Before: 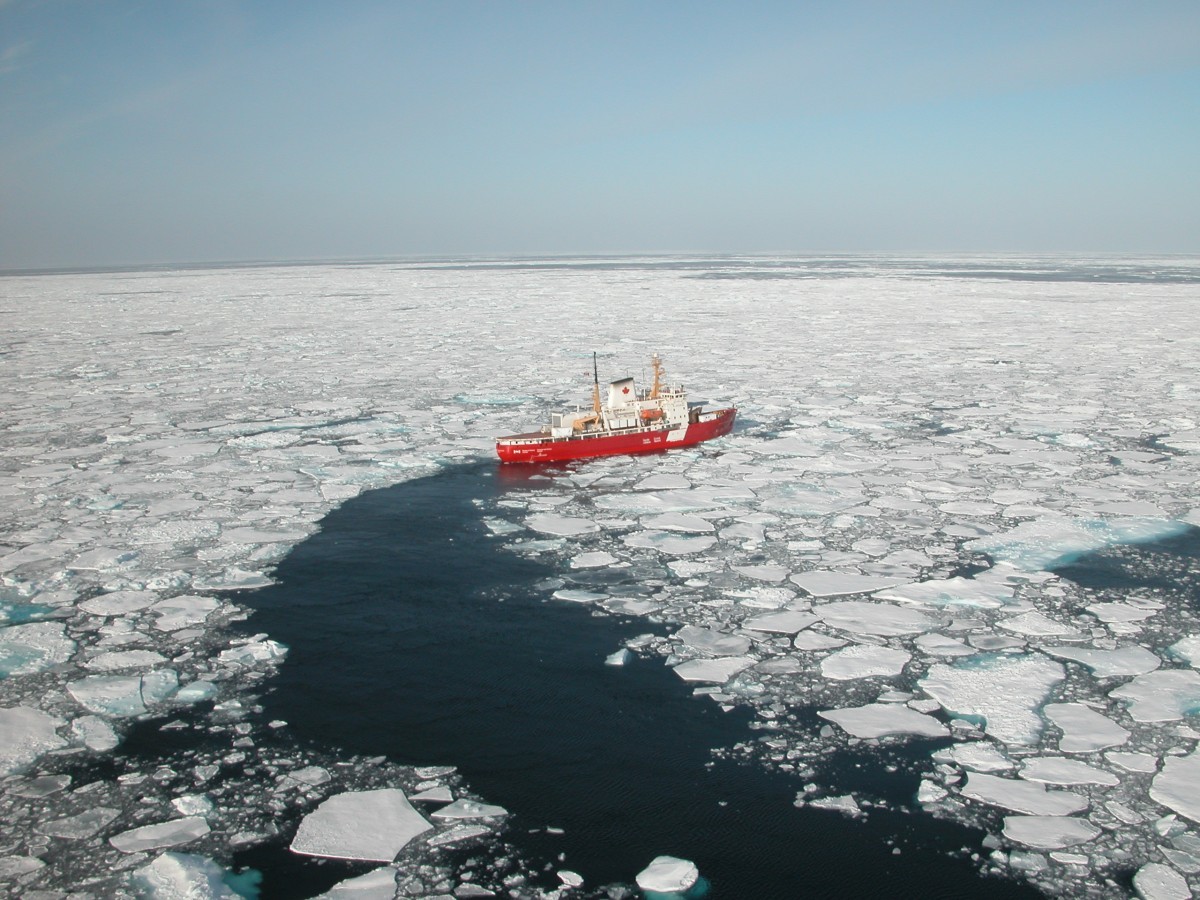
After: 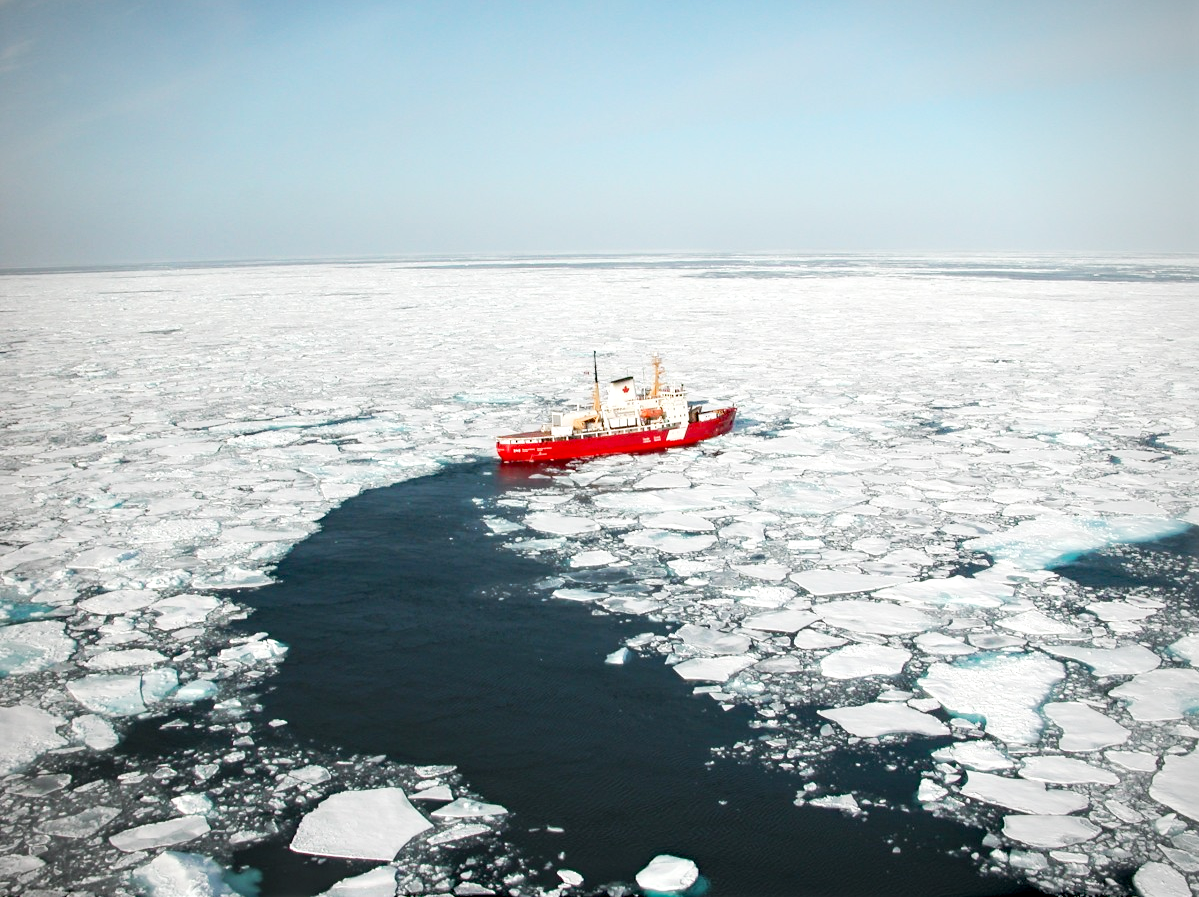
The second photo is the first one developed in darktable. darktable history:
crop: top 0.2%, bottom 0.129%
base curve: curves: ch0 [(0, 0) (0.257, 0.25) (0.482, 0.586) (0.757, 0.871) (1, 1)], fusion 1, preserve colors none
vignetting: brightness -0.325
